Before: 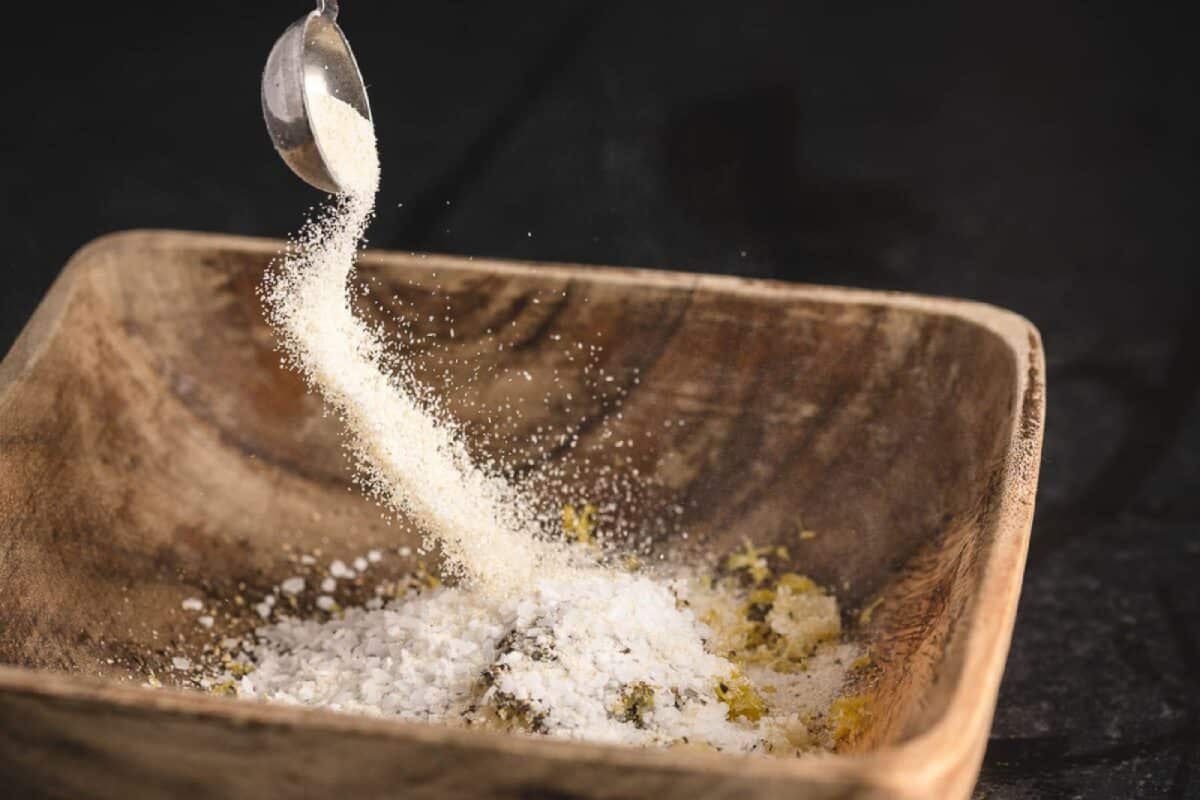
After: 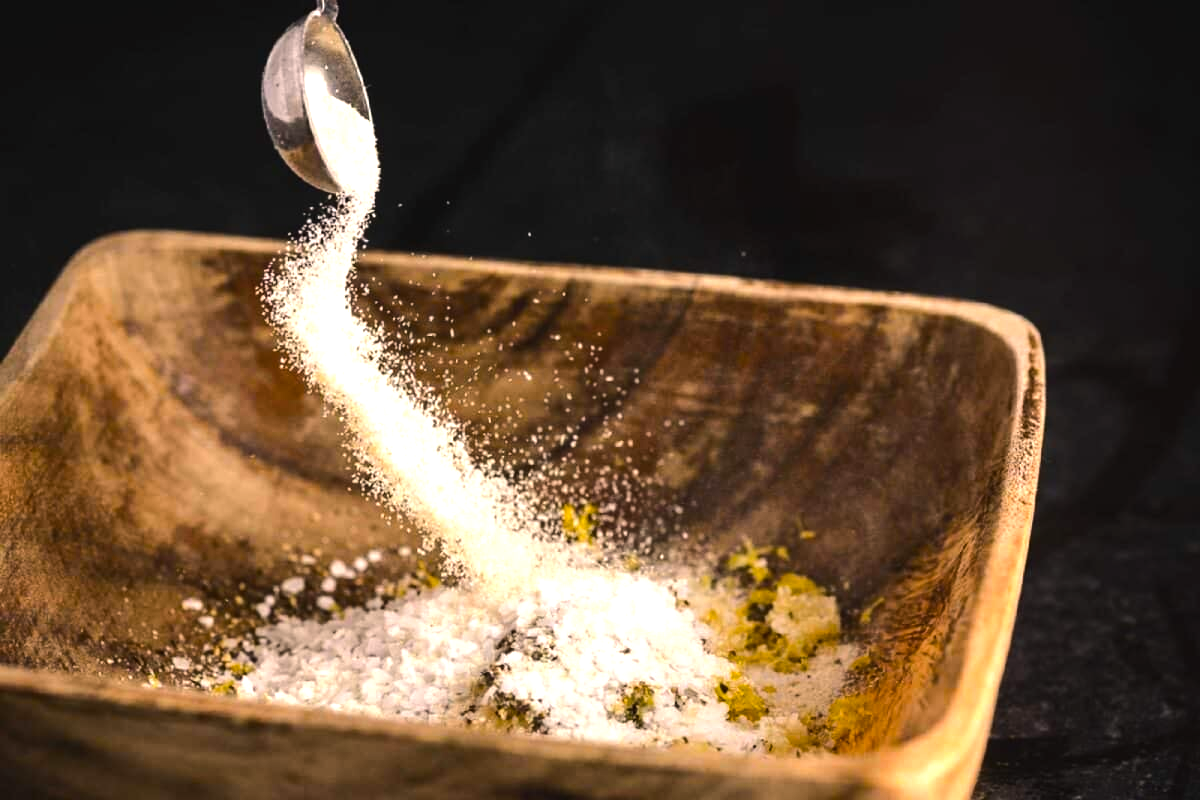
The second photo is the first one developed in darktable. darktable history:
color balance rgb: highlights gain › chroma 1.382%, highlights gain › hue 50.23°, linear chroma grading › global chroma 8.711%, perceptual saturation grading › global saturation 30.759%, perceptual brilliance grading › highlights 17.314%, perceptual brilliance grading › mid-tones 30.95%, perceptual brilliance grading › shadows -31.559%
